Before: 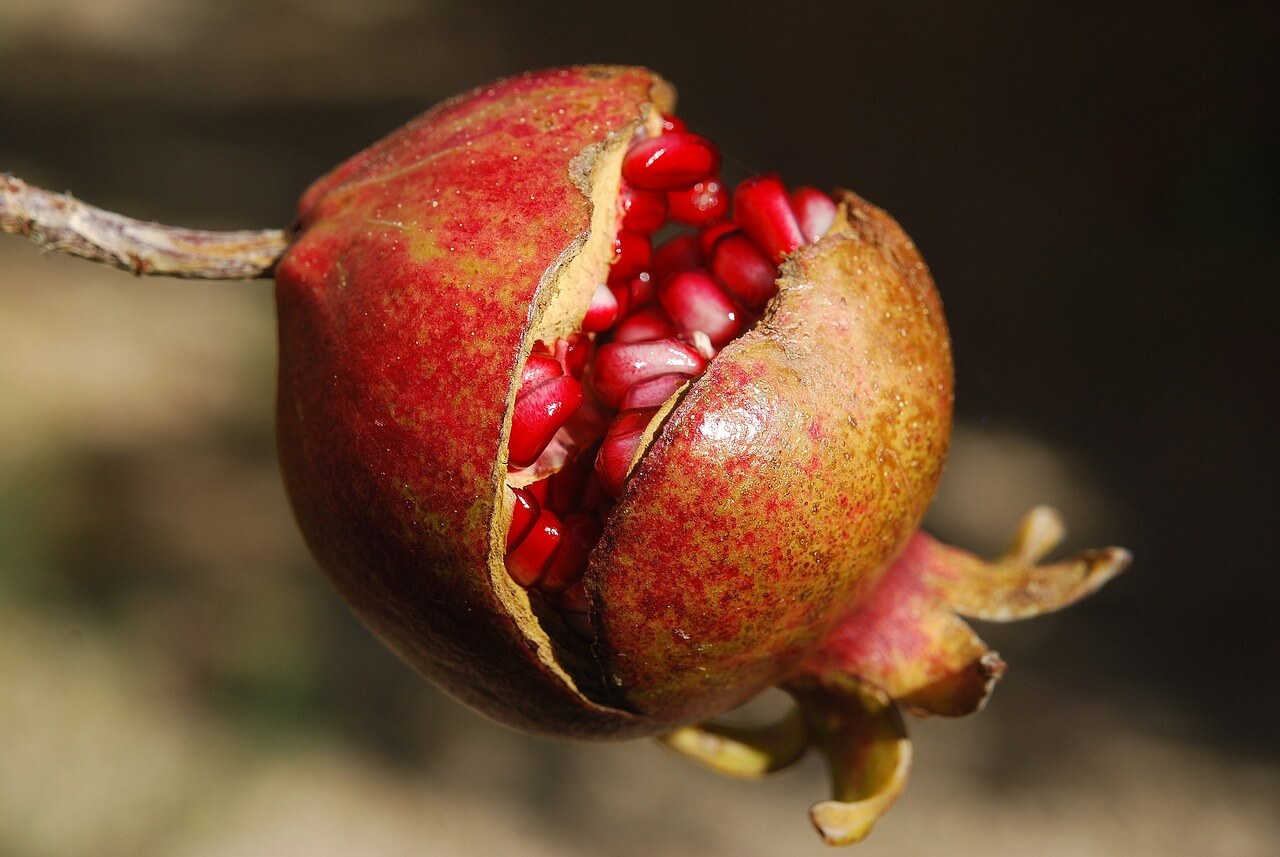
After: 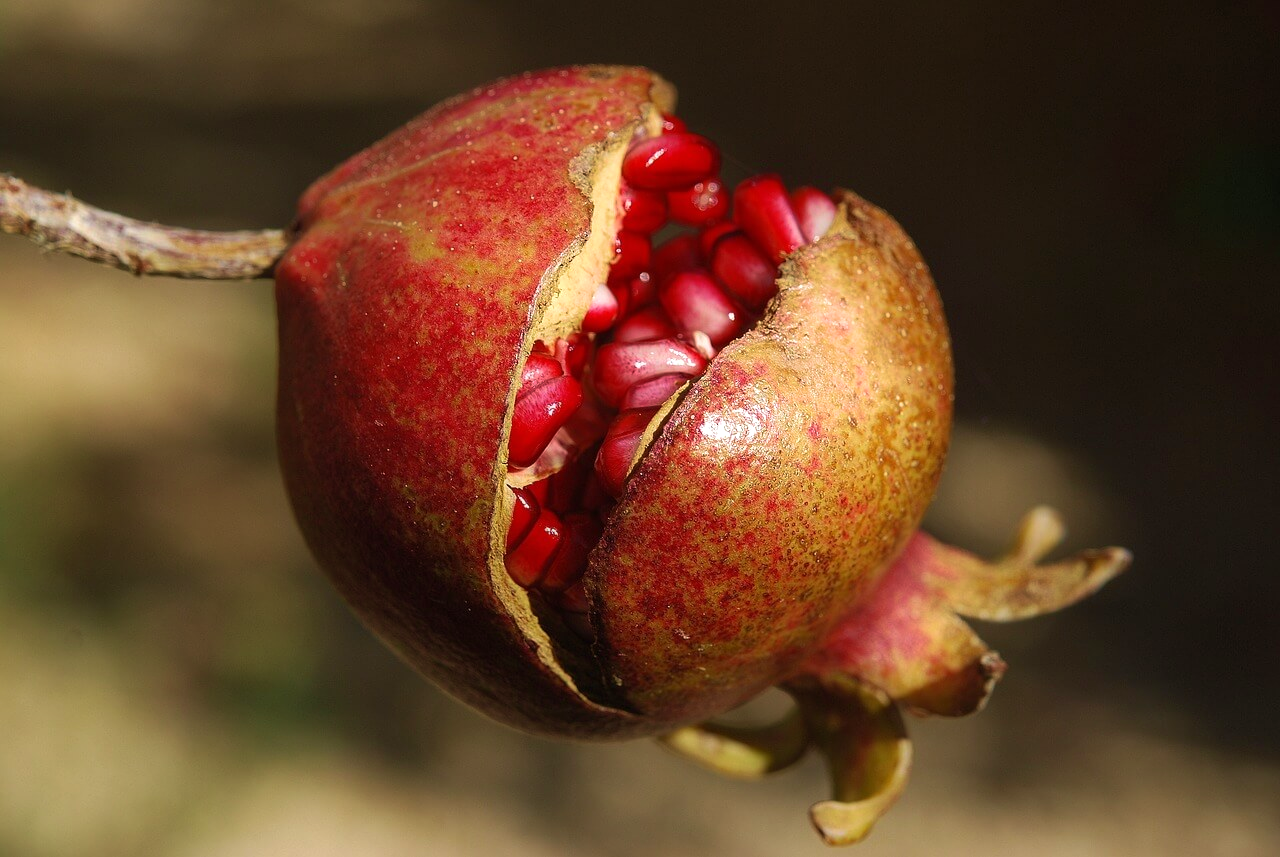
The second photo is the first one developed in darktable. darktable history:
velvia: strength 40.6%
exposure: compensate highlight preservation false
tone equalizer: -8 EV -0.001 EV, -7 EV 0.002 EV, -6 EV -0.005 EV, -5 EV -0.01 EV, -4 EV -0.082 EV, -3 EV -0.22 EV, -2 EV -0.296 EV, -1 EV 0.12 EV, +0 EV 0.326 EV, mask exposure compensation -0.502 EV
